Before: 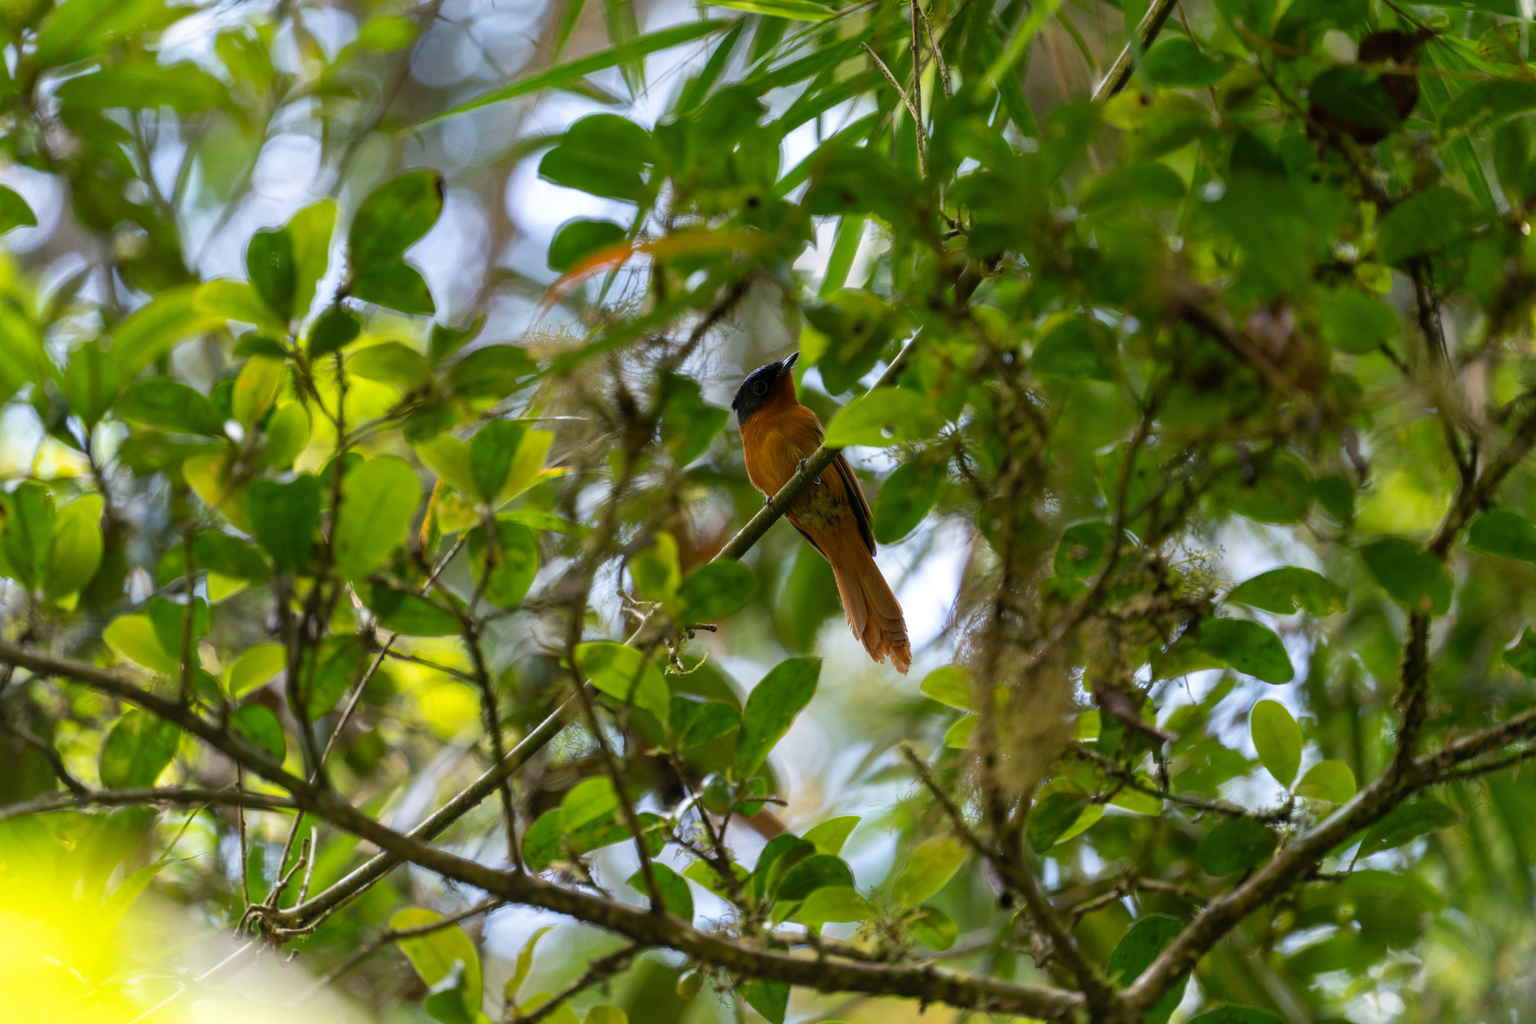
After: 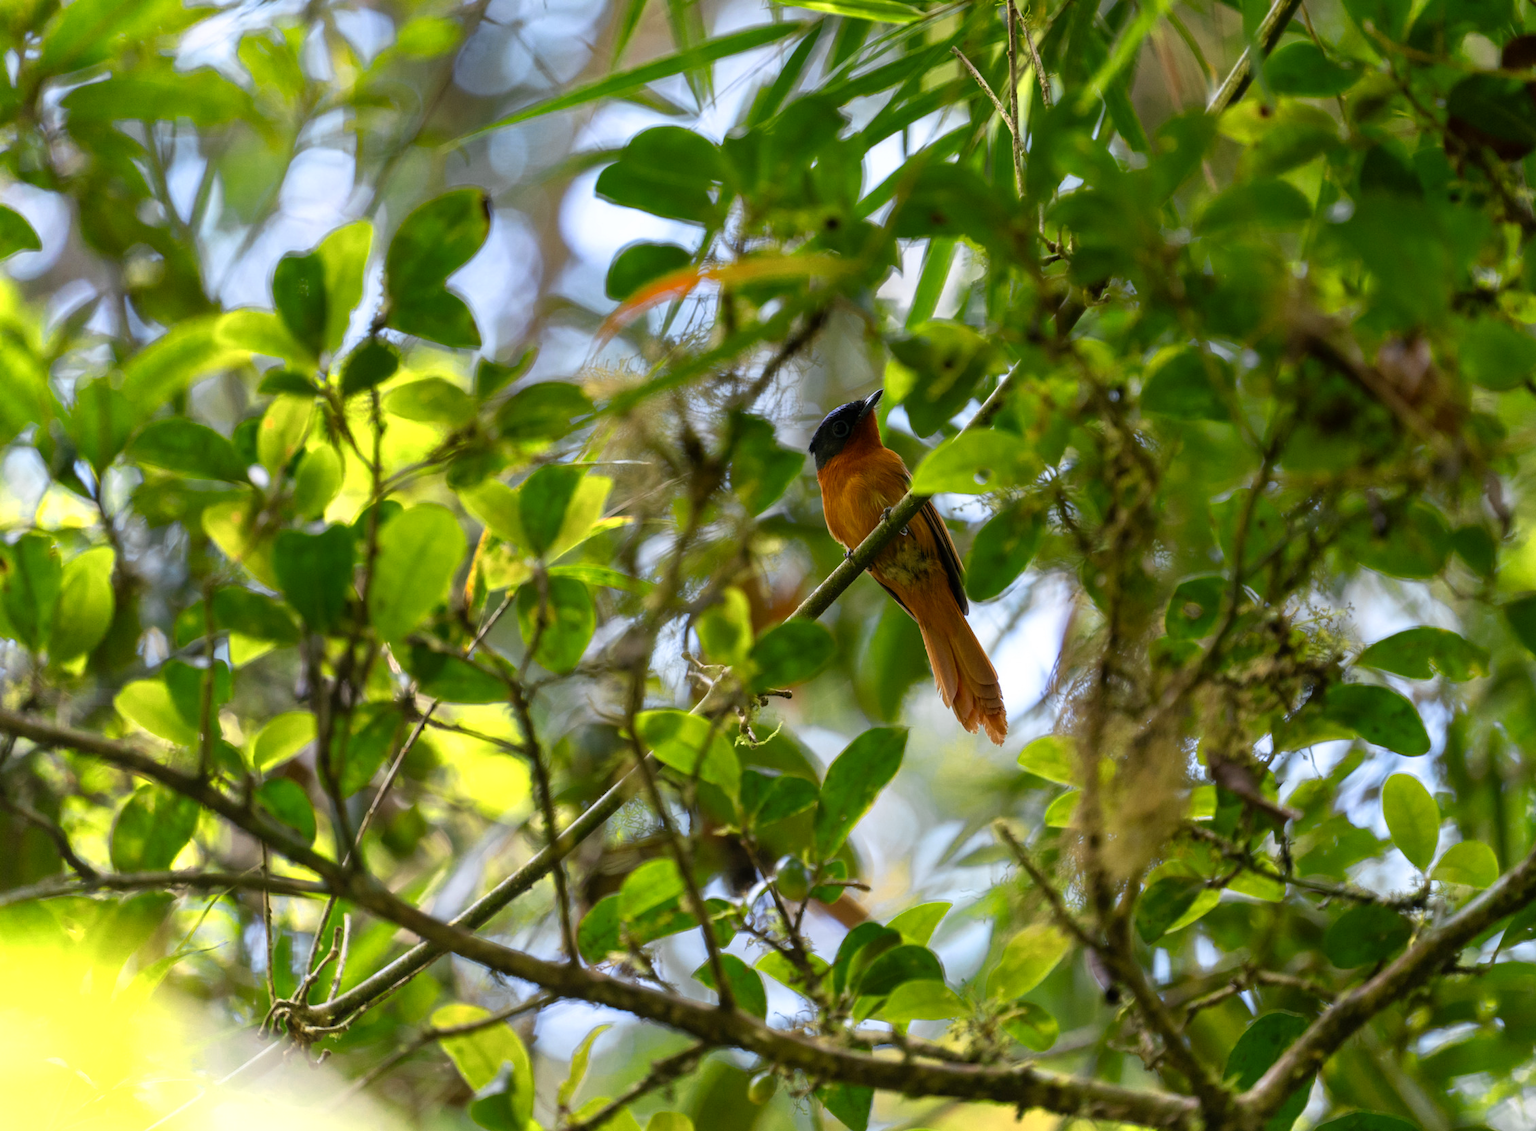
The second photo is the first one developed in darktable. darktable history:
color zones: curves: ch0 [(0.004, 0.305) (0.261, 0.623) (0.389, 0.399) (0.708, 0.571) (0.947, 0.34)]; ch1 [(0.025, 0.645) (0.229, 0.584) (0.326, 0.551) (0.484, 0.262) (0.757, 0.643)]
crop: right 9.509%, bottom 0.026%
